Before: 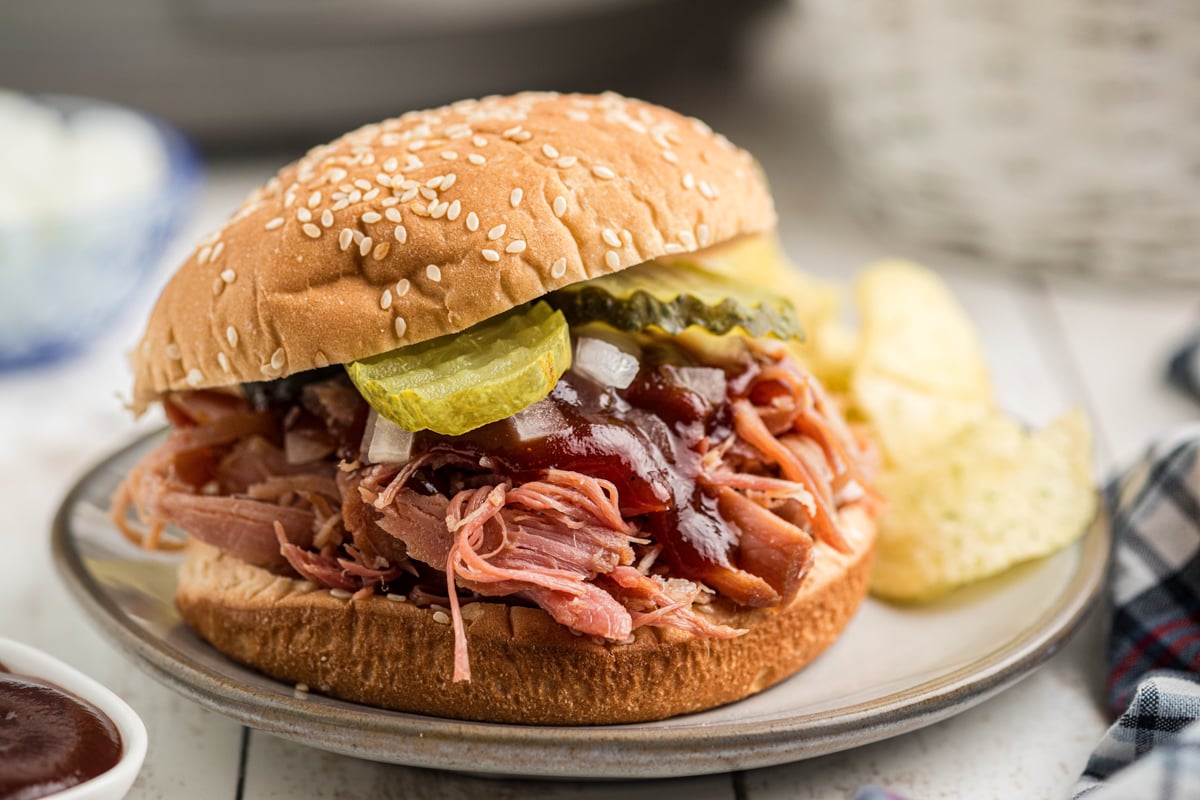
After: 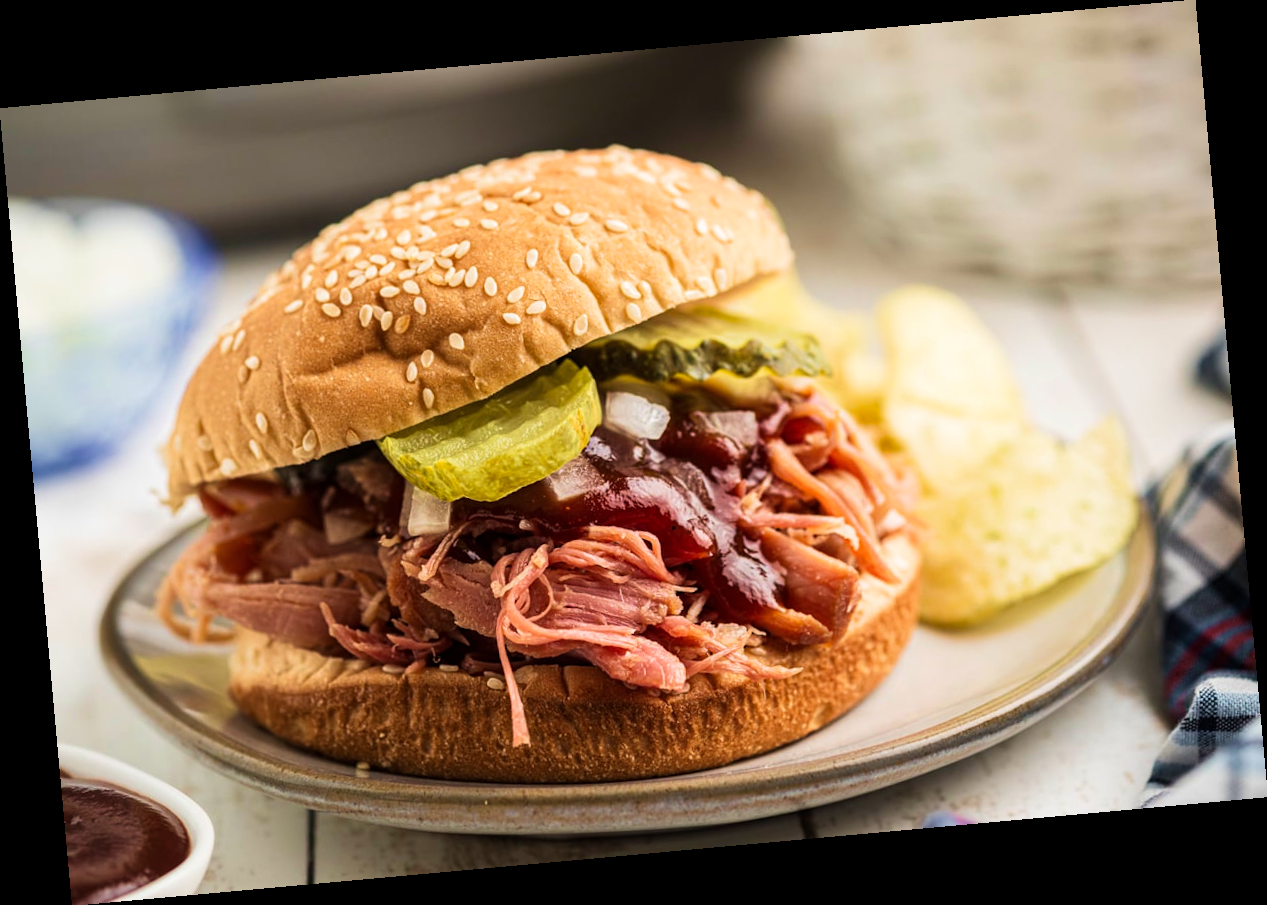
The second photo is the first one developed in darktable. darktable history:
tone curve: curves: ch0 [(0, 0) (0.08, 0.06) (0.17, 0.14) (0.5, 0.5) (0.83, 0.86) (0.92, 0.94) (1, 1)], preserve colors none
rotate and perspective: rotation -5.2°, automatic cropping off
velvia: strength 45%
